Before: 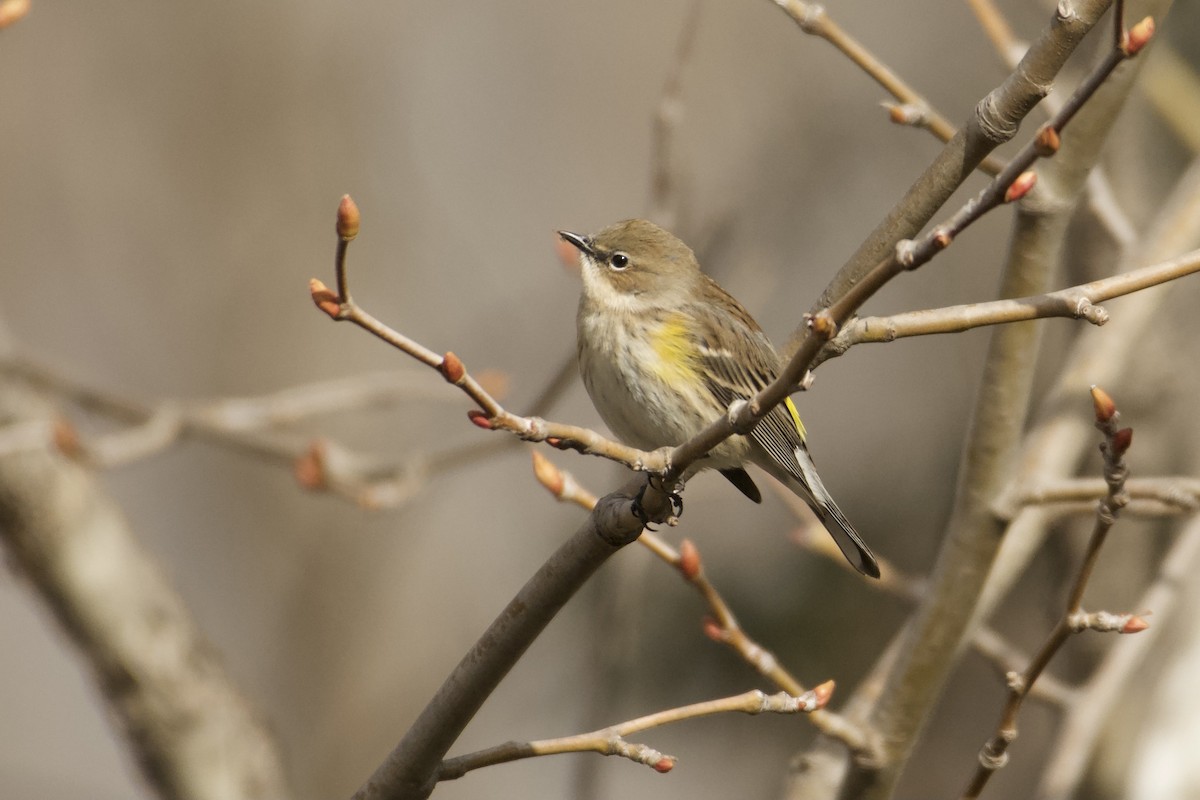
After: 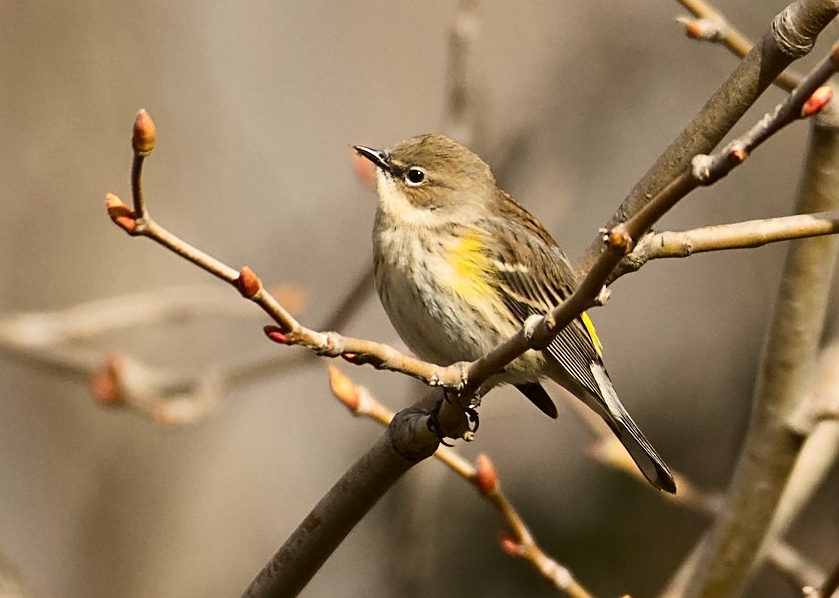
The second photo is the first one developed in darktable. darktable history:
color correction: highlights a* 0.816, highlights b* 2.78, saturation 1.1
crop and rotate: left 17.046%, top 10.659%, right 12.989%, bottom 14.553%
contrast brightness saturation: contrast 0.28
sharpen: on, module defaults
